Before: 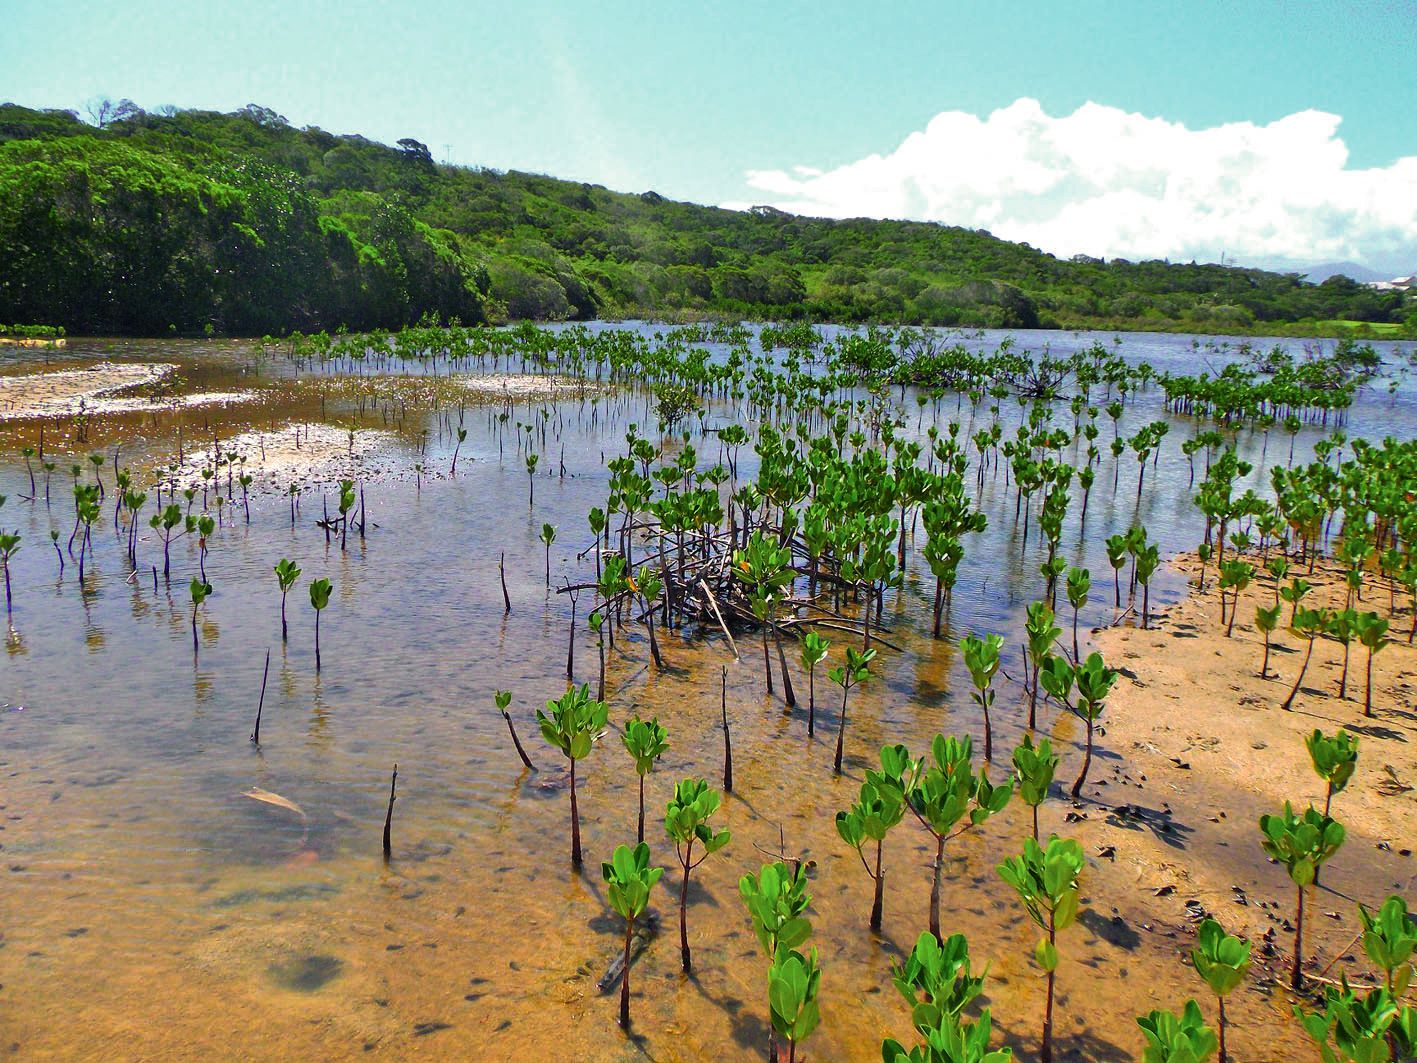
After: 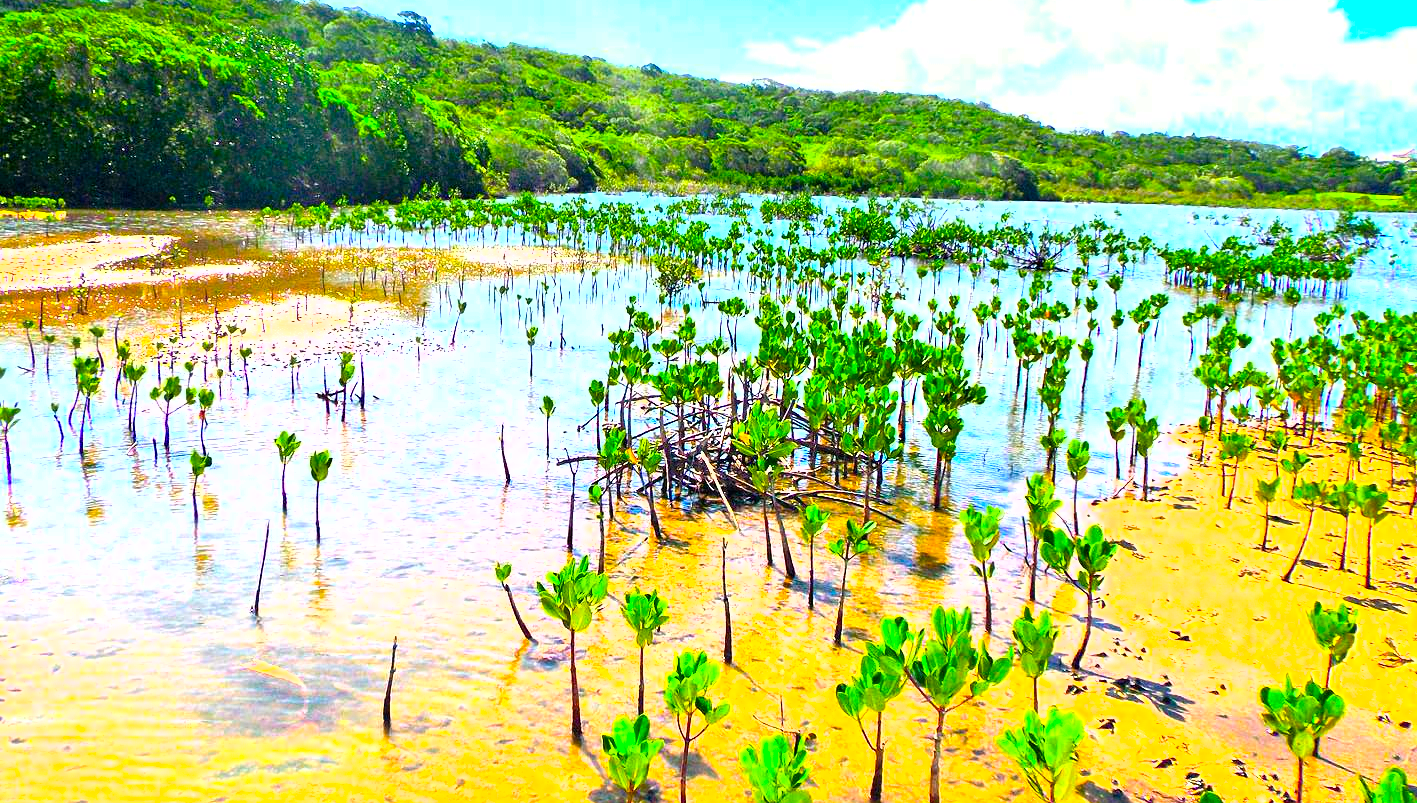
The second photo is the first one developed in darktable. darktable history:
shadows and highlights: shadows 12.26, white point adjustment 1.28, highlights -2.01, soften with gaussian
exposure: exposure 0.6 EV, compensate highlight preservation false
tone equalizer: -8 EV -0.404 EV, -7 EV -0.414 EV, -6 EV -0.345 EV, -5 EV -0.239 EV, -3 EV 0.203 EV, -2 EV 0.353 EV, -1 EV 0.378 EV, +0 EV 0.439 EV, smoothing 1
color correction: highlights b* -0.035, saturation 1.13
crop and rotate: top 12.099%, bottom 12.275%
color balance rgb: linear chroma grading › global chroma 24.366%, perceptual saturation grading › global saturation 19.823%, perceptual brilliance grading › highlights 13.889%, perceptual brilliance grading › shadows -18.723%, global vibrance 20%
